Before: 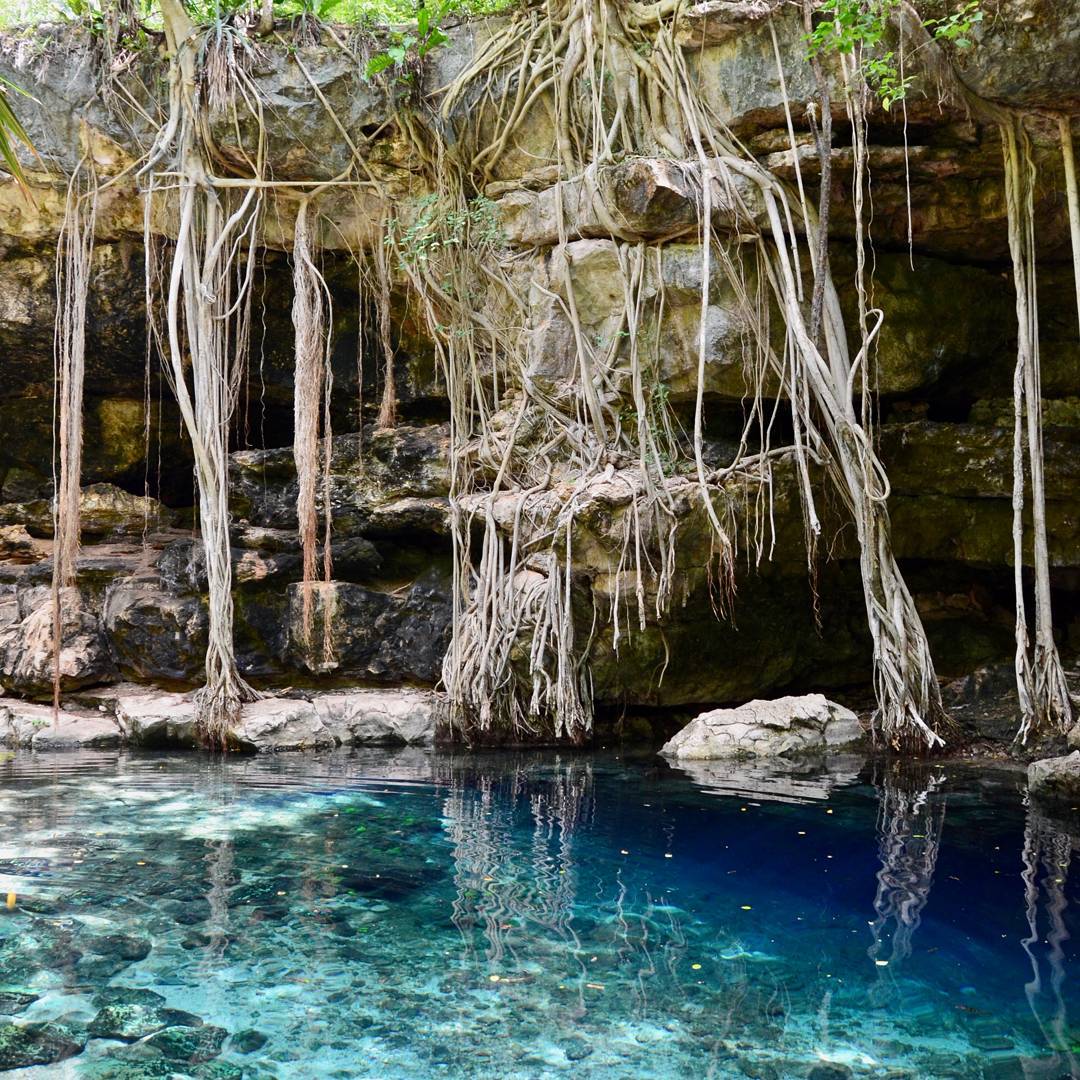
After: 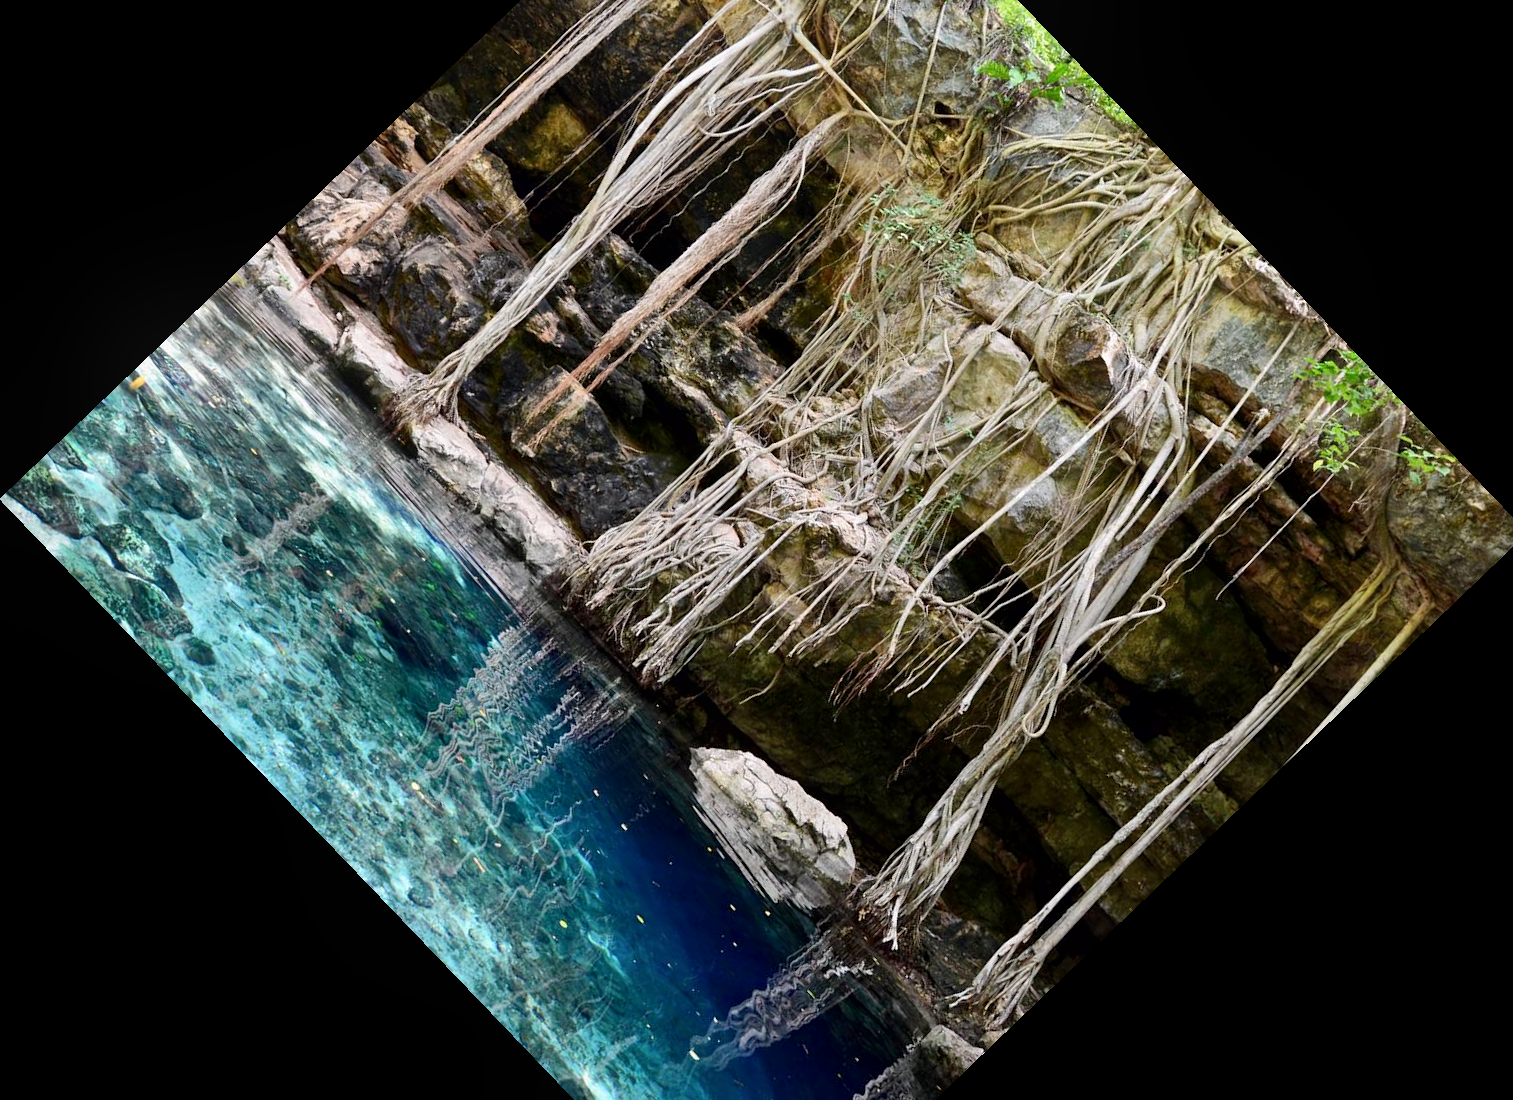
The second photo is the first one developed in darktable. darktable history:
crop and rotate: angle -46.26°, top 16.234%, right 0.912%, bottom 11.704%
local contrast: mode bilateral grid, contrast 20, coarseness 50, detail 130%, midtone range 0.2
rotate and perspective: automatic cropping off
bloom: size 13.65%, threshold 98.39%, strength 4.82%
